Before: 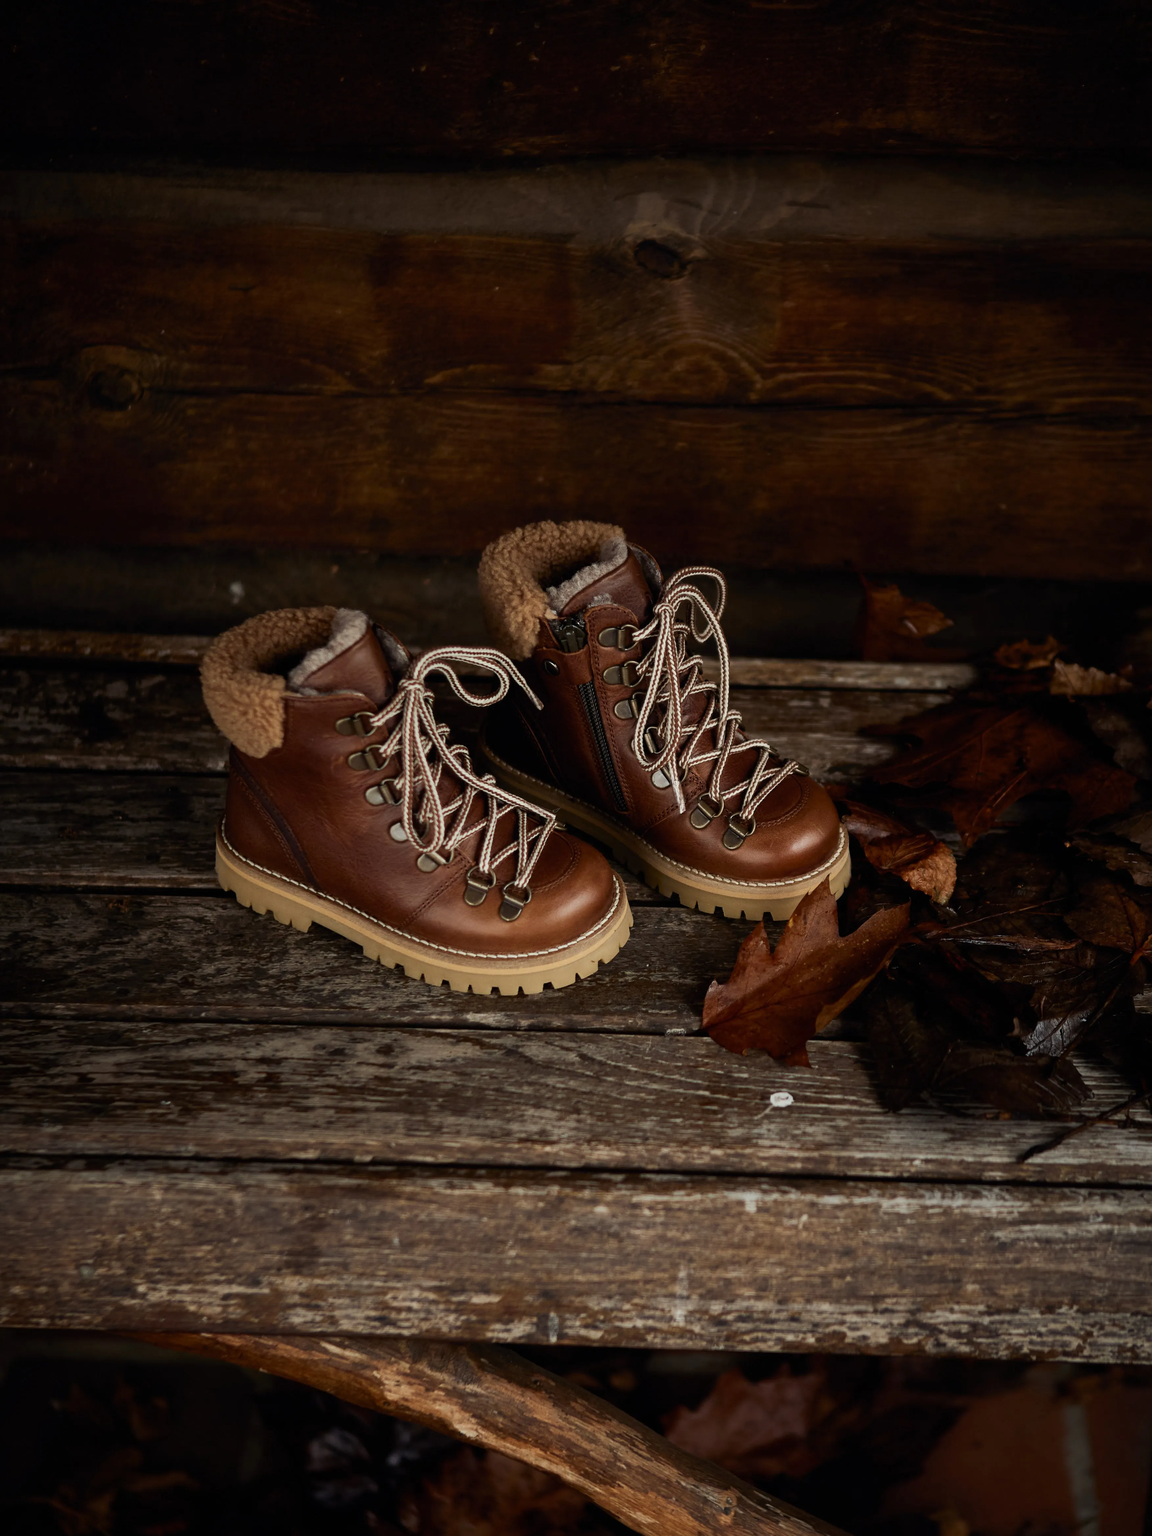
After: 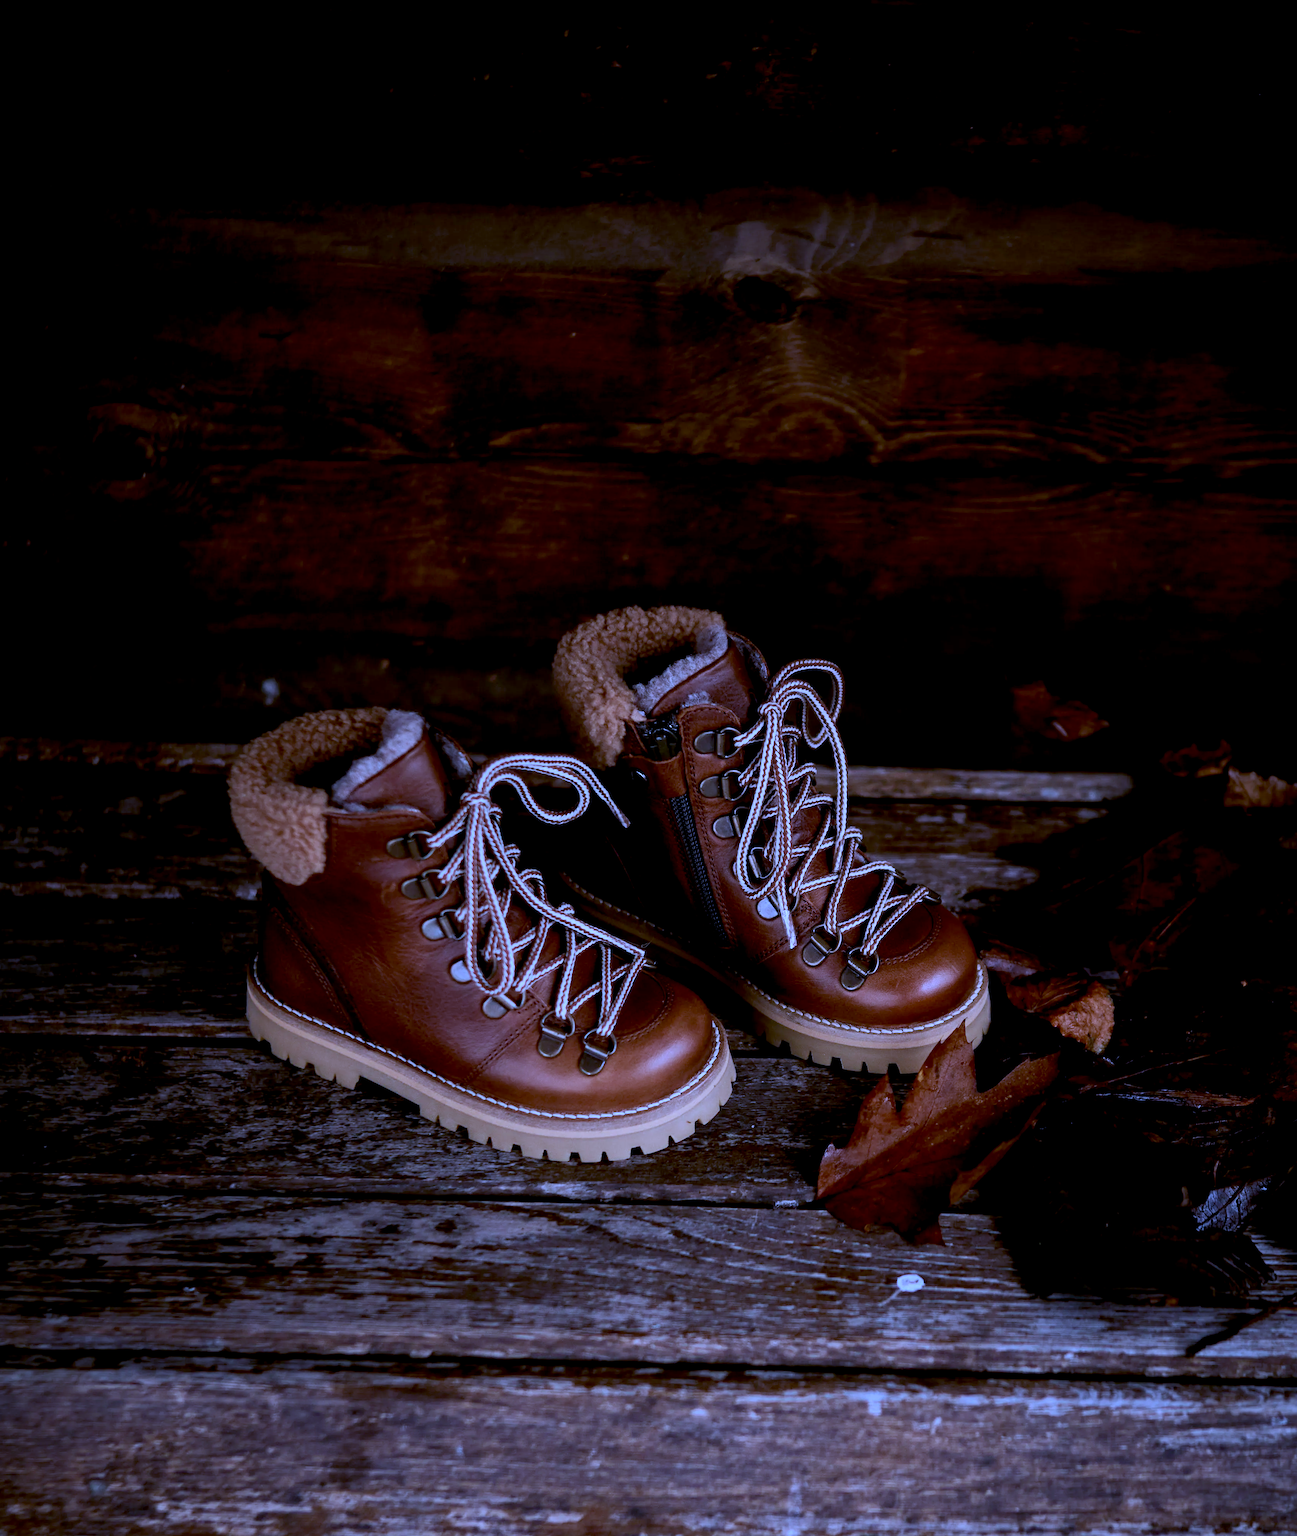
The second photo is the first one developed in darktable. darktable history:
exposure: black level correction 0.009, exposure 0.014 EV, compensate highlight preservation false
crop and rotate: angle 0.2°, left 0.275%, right 3.127%, bottom 14.18%
tone equalizer: on, module defaults
color calibration: output R [1.063, -0.012, -0.003, 0], output B [-0.079, 0.047, 1, 0], illuminant custom, x 0.46, y 0.43, temperature 2642.66 K
